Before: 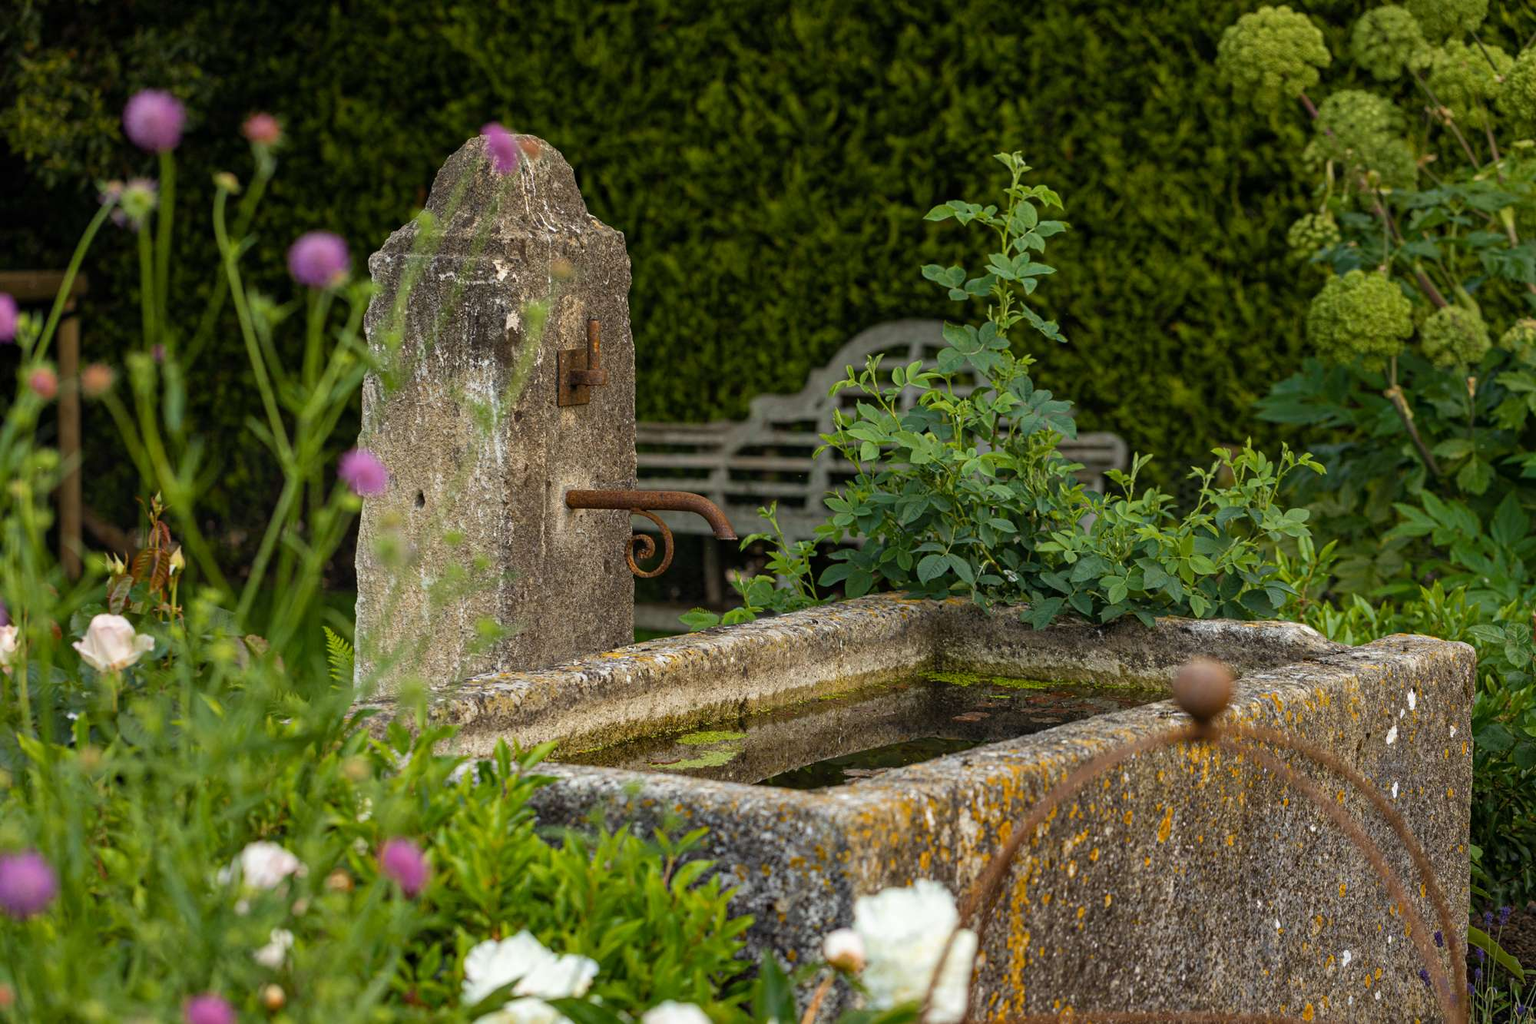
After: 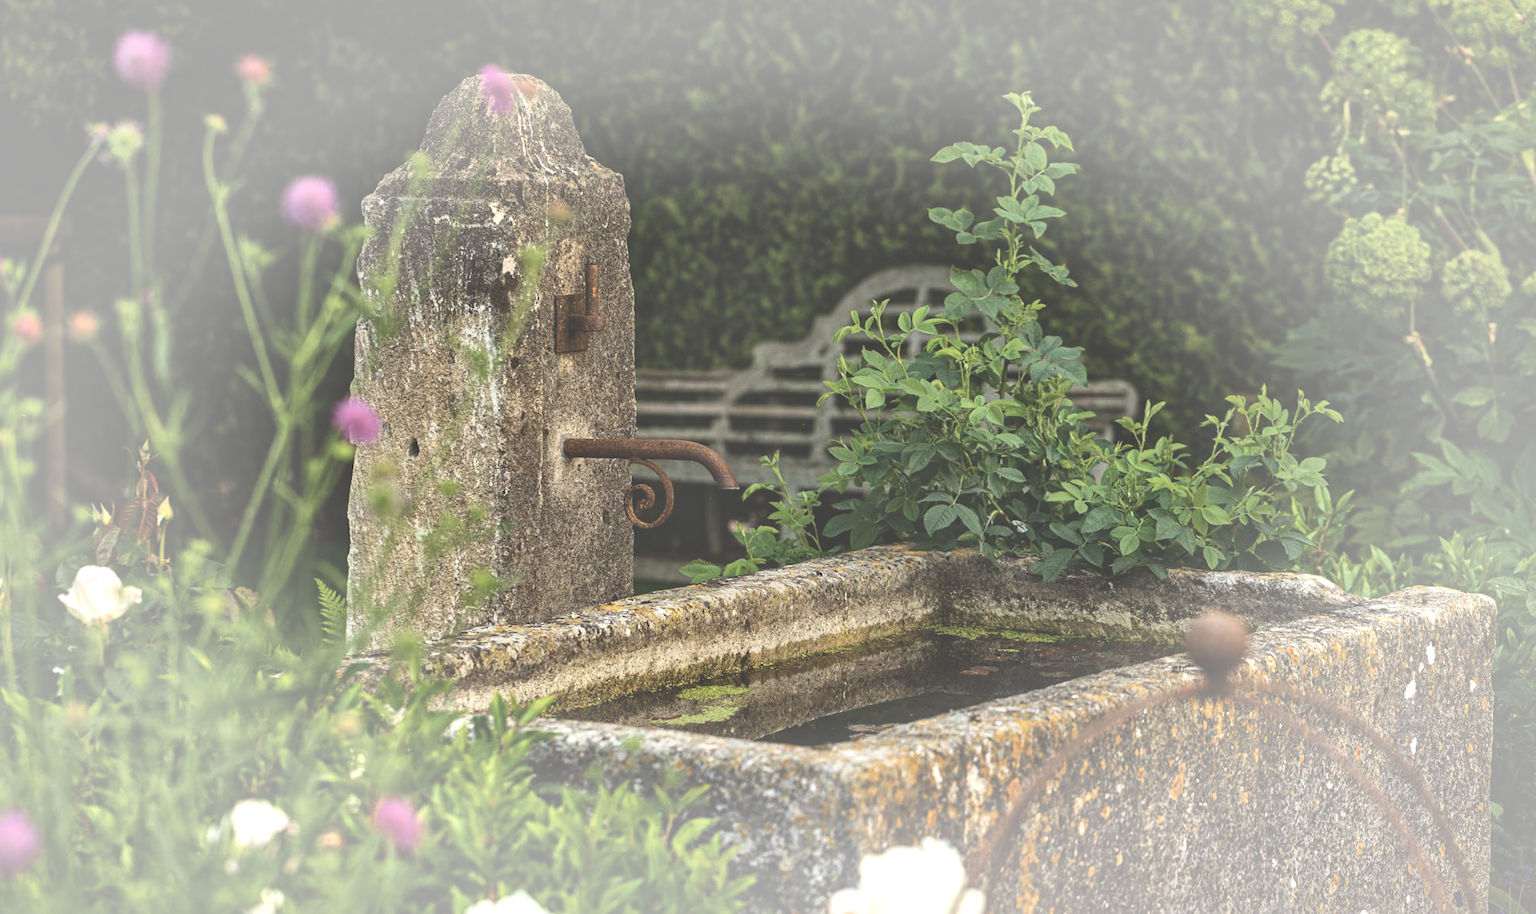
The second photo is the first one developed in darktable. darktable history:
color correction: highlights b* 2.97
crop: left 1.077%, top 6.147%, right 1.325%, bottom 6.739%
exposure: black level correction -0.087, compensate exposure bias true, compensate highlight preservation false
vignetting: fall-off start 48.39%, brightness 0.315, saturation 0, automatic ratio true, width/height ratio 1.286, dithering 8-bit output, unbound false
local contrast: mode bilateral grid, contrast 20, coarseness 49, detail 171%, midtone range 0.2
